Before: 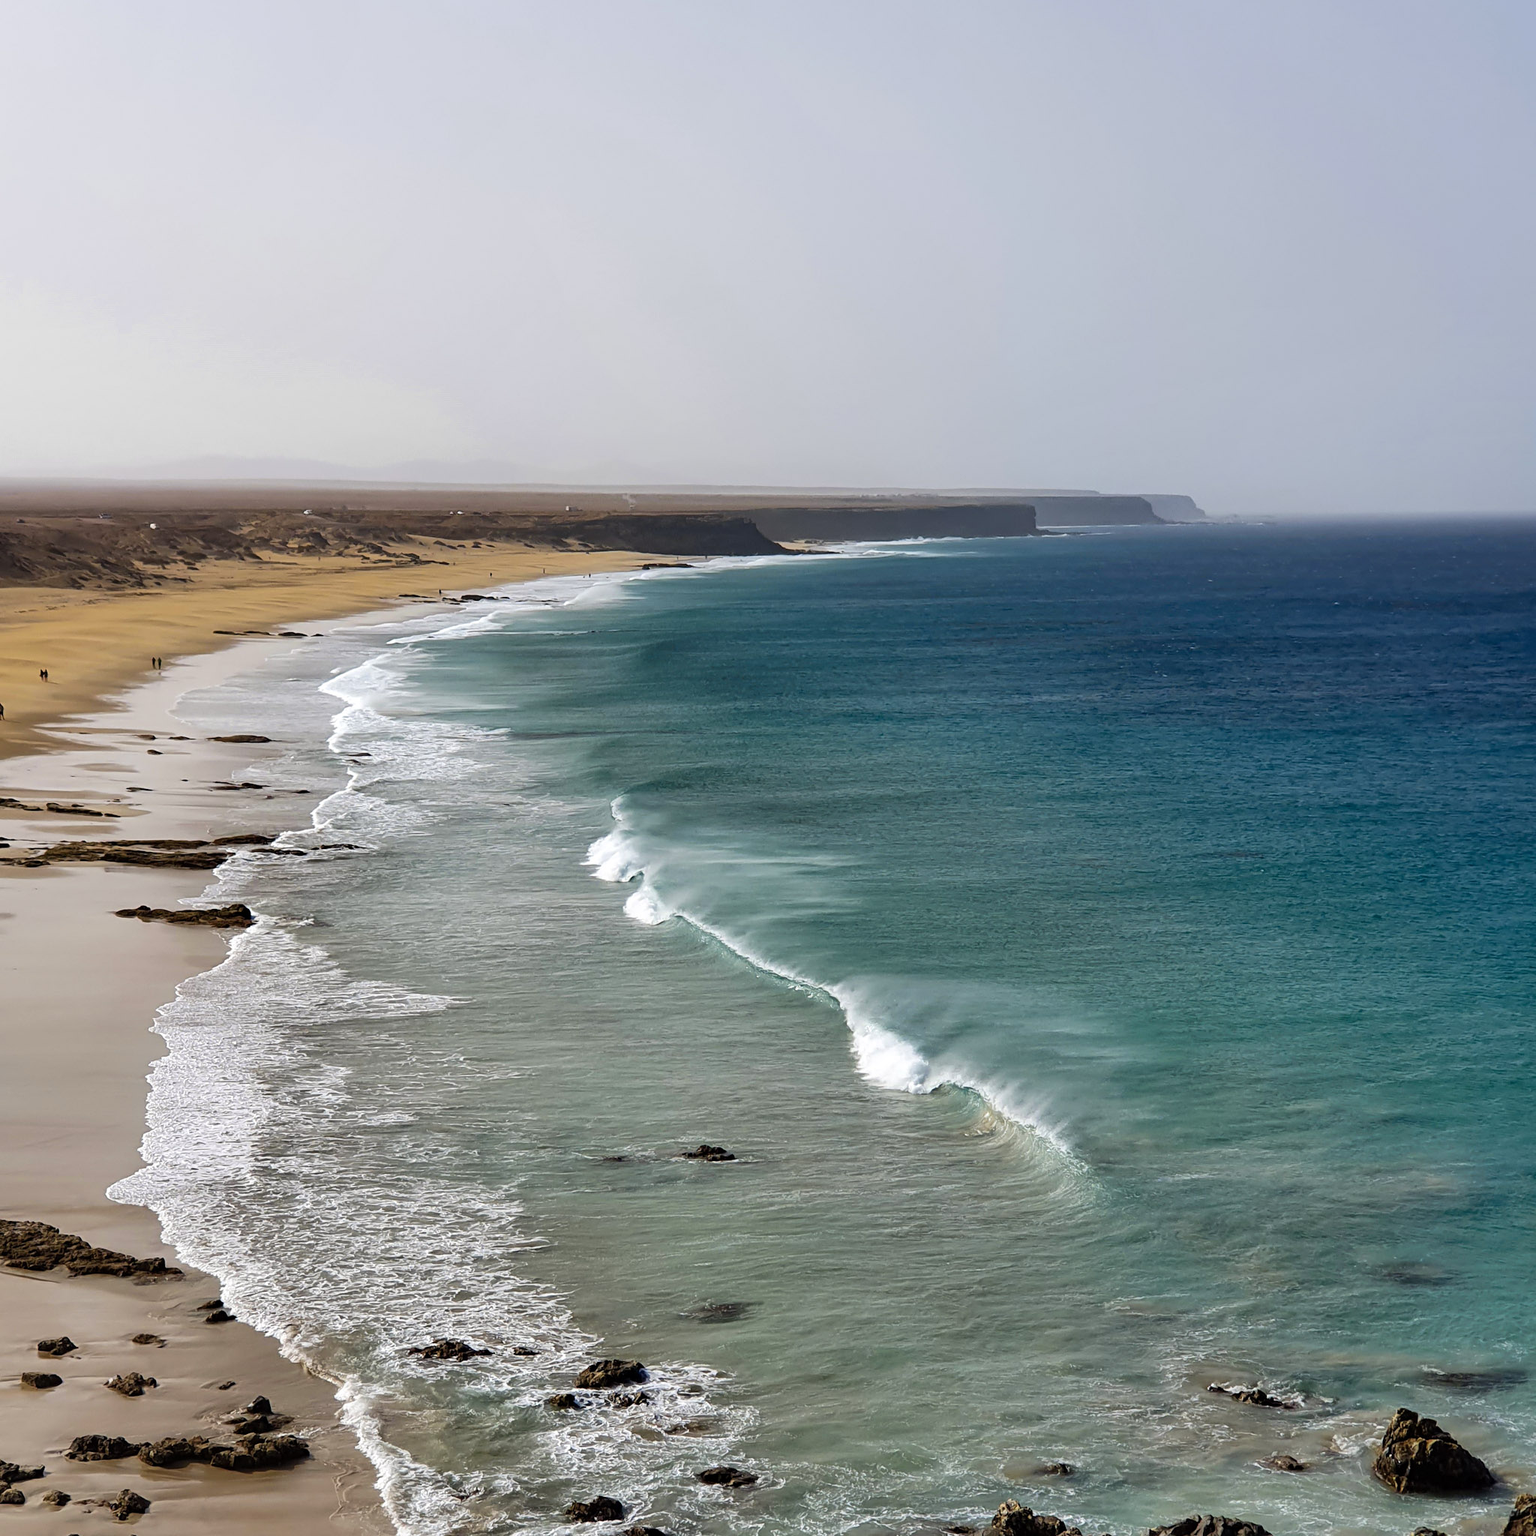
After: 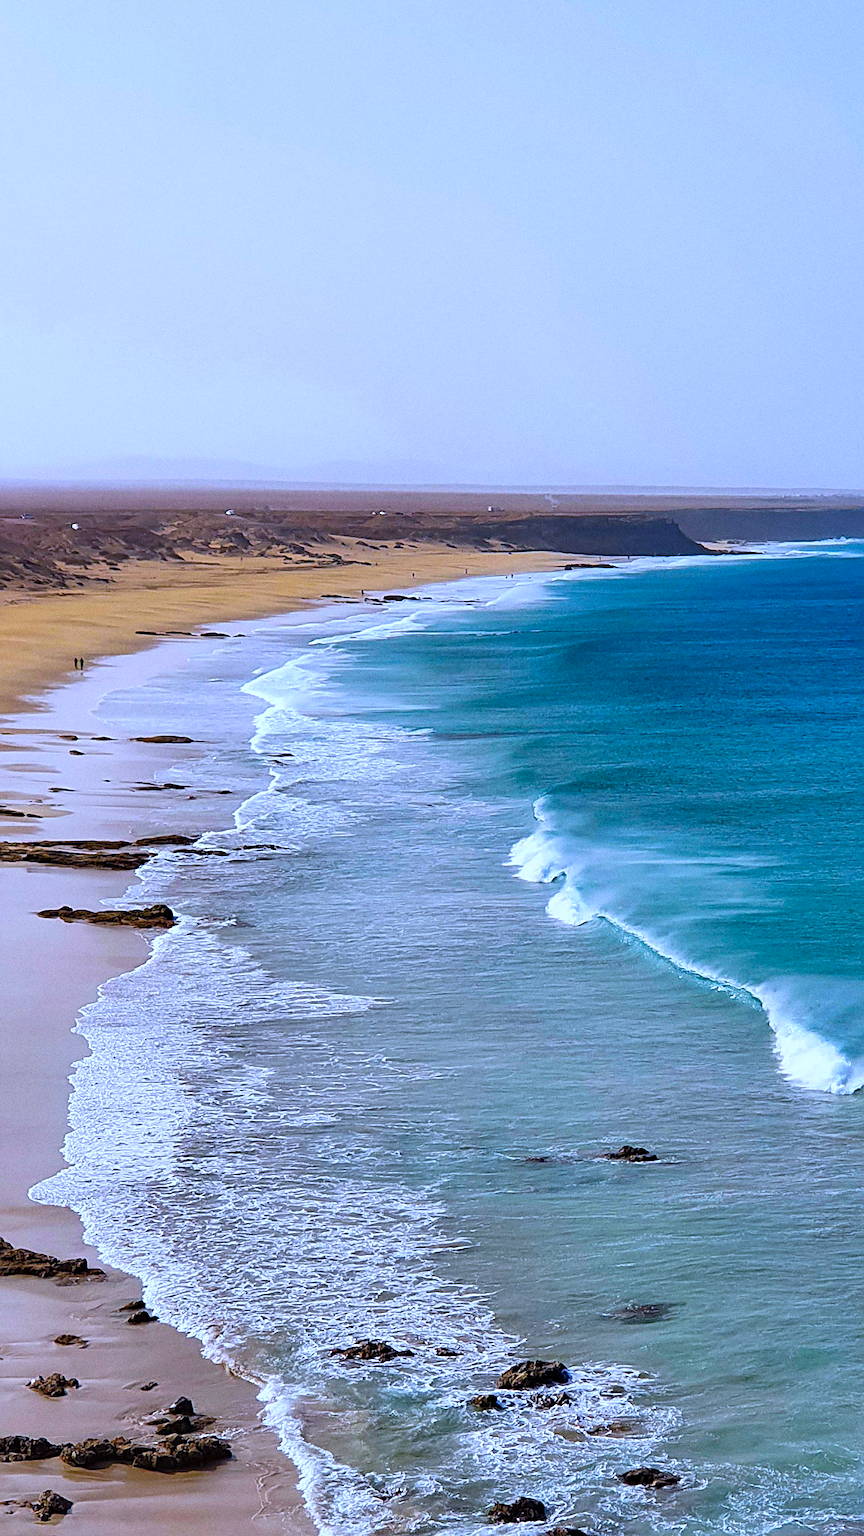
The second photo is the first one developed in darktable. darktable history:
white balance: red 0.967, blue 1.119, emerald 0.756
grain: coarseness 0.47 ISO
color balance rgb: perceptual saturation grading › global saturation 25%, global vibrance 20%
crop: left 5.114%, right 38.589%
sharpen: on, module defaults
color calibration: illuminant as shot in camera, x 0.37, y 0.382, temperature 4313.32 K
levels: levels [0, 0.478, 1]
